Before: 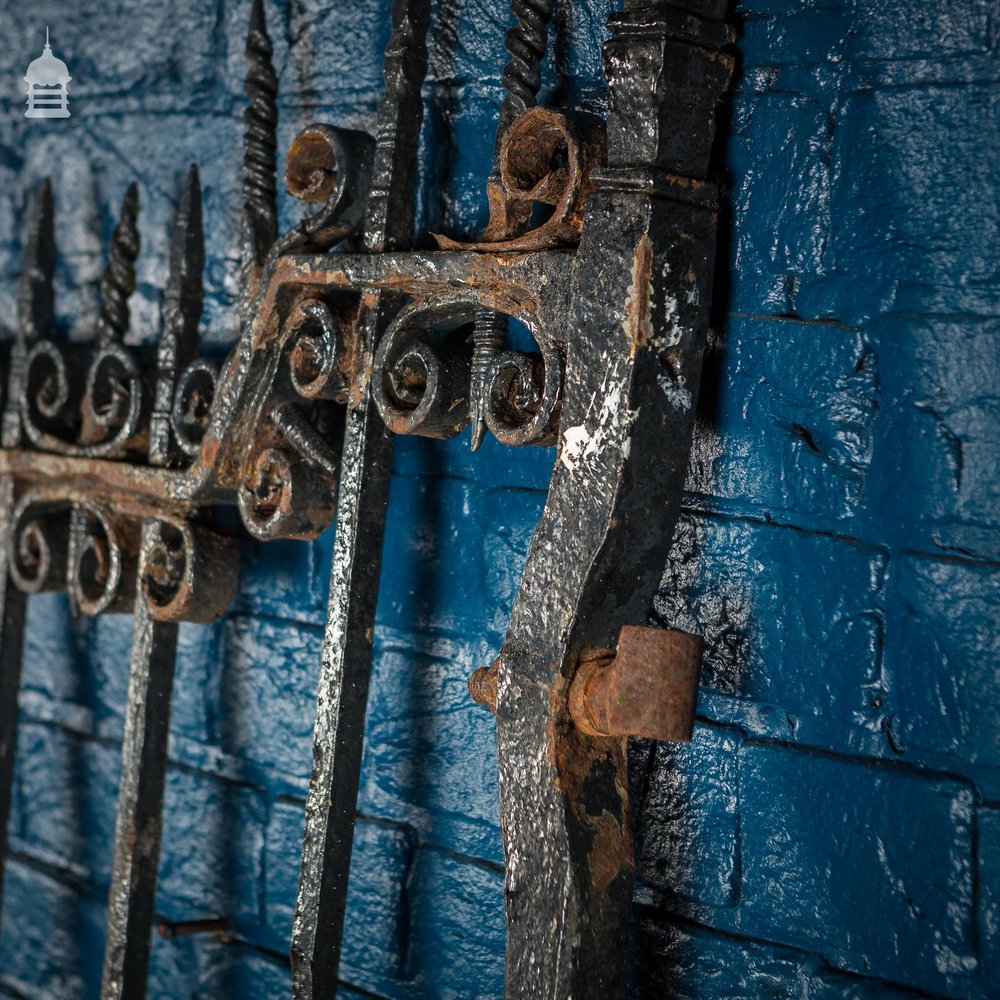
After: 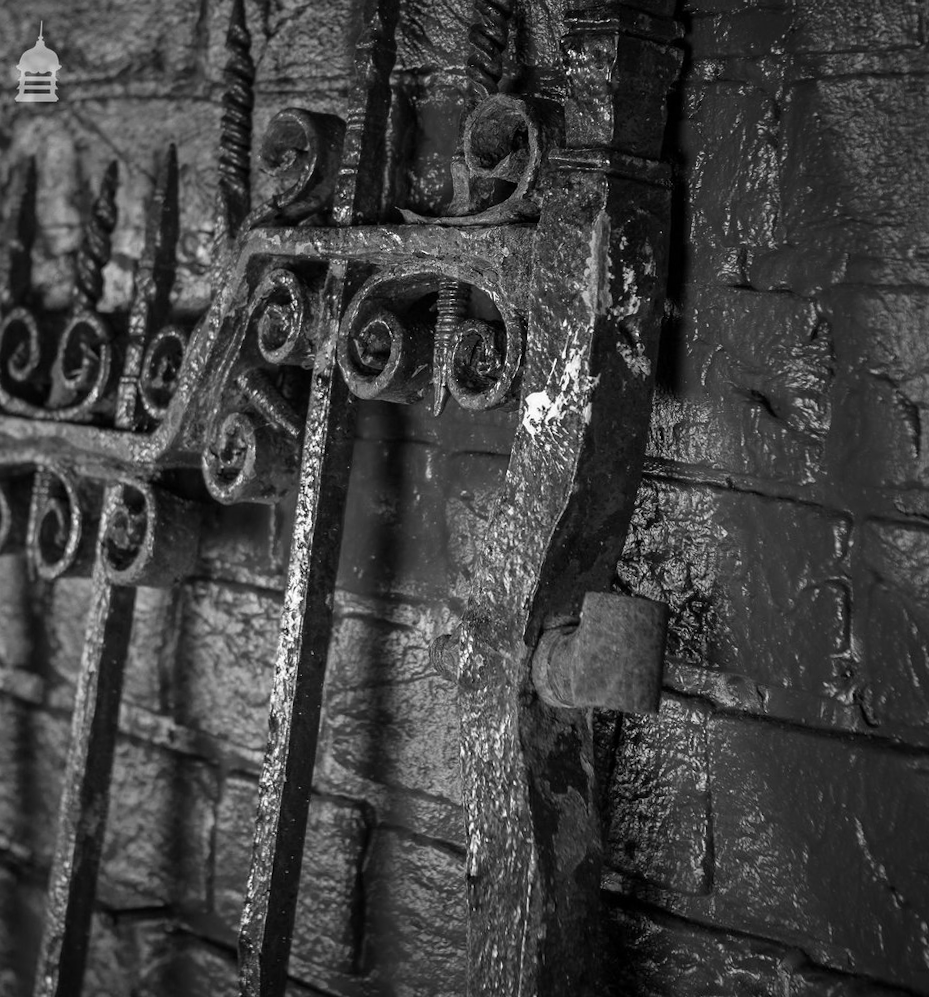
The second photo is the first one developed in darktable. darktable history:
monochrome: on, module defaults
exposure: compensate highlight preservation false
rotate and perspective: rotation 0.215°, lens shift (vertical) -0.139, crop left 0.069, crop right 0.939, crop top 0.002, crop bottom 0.996
